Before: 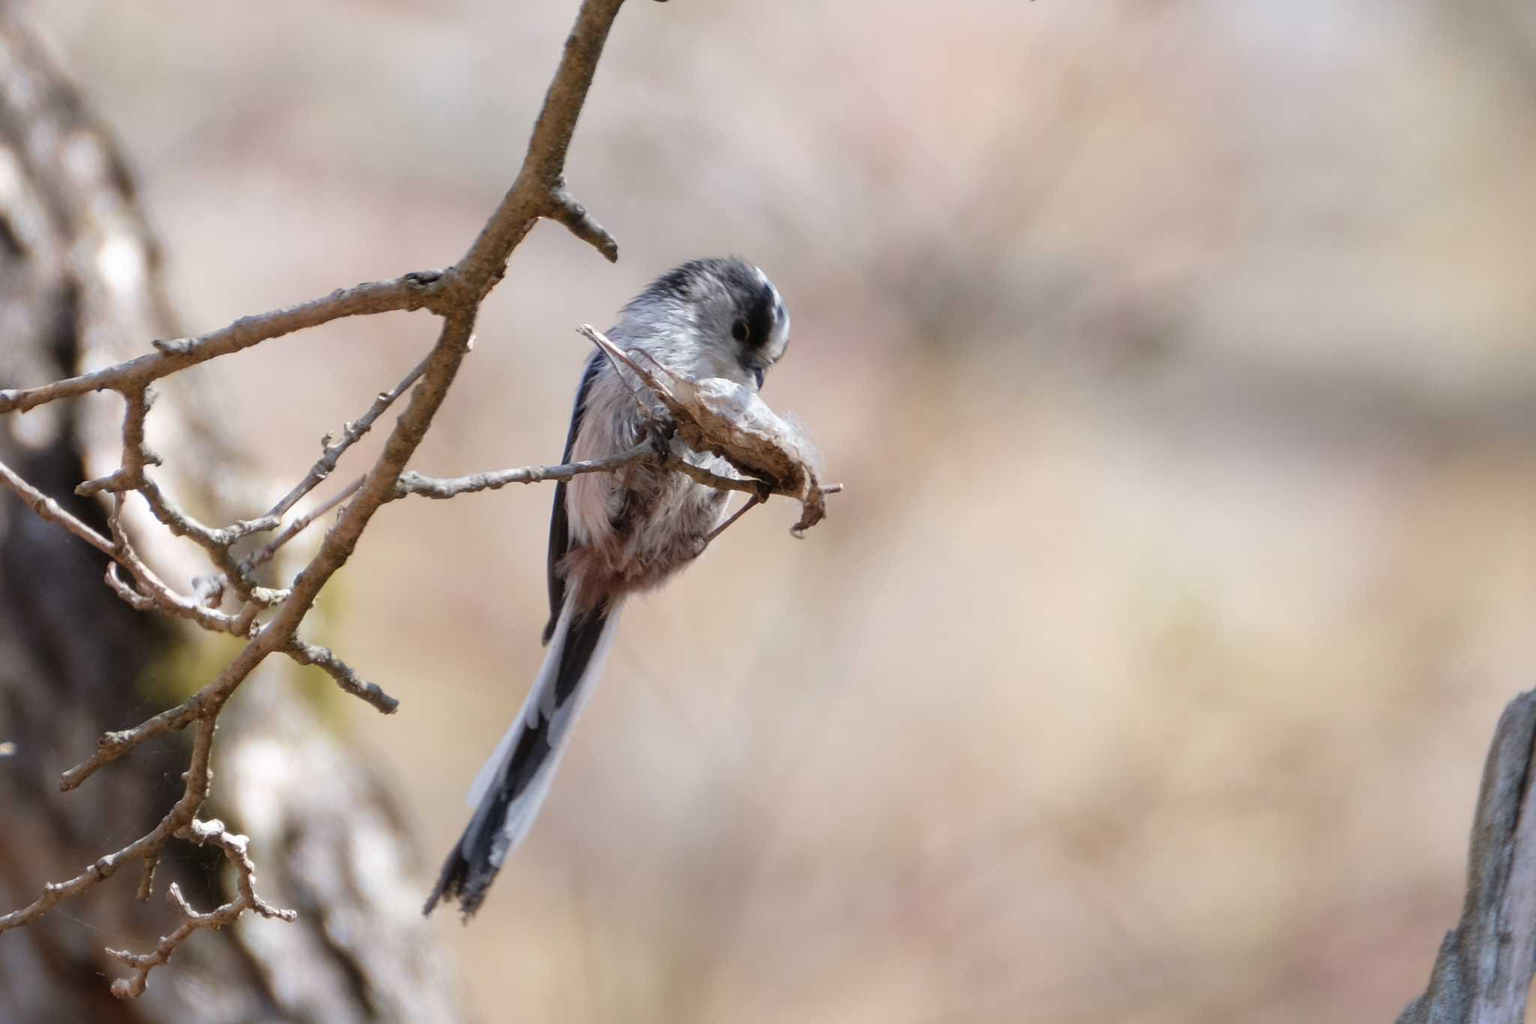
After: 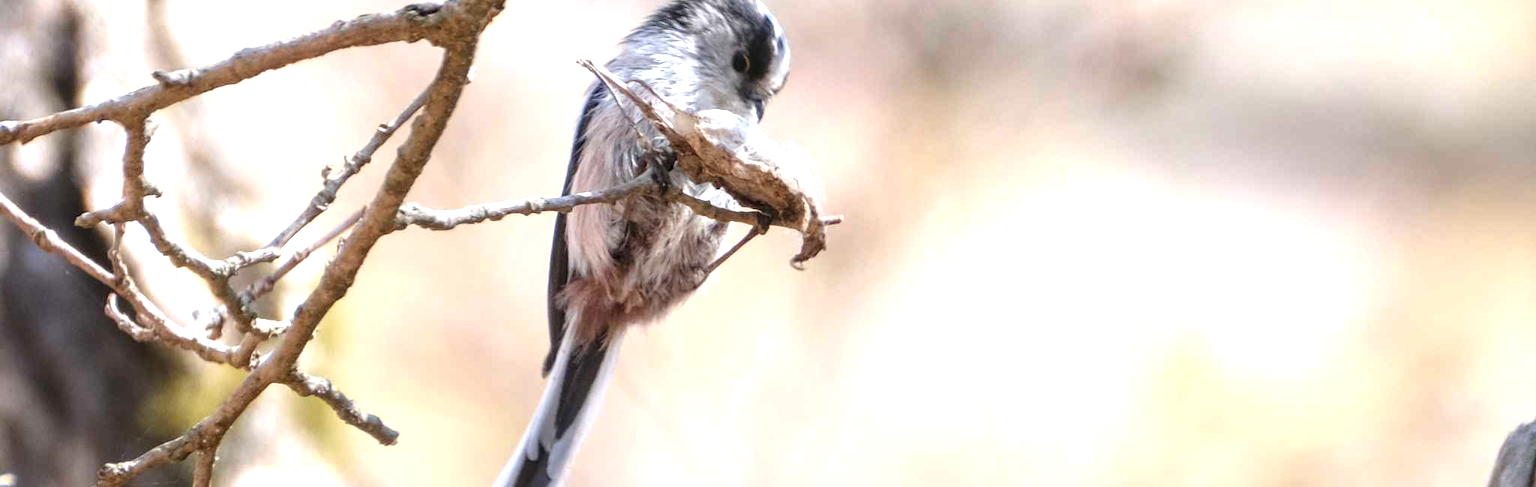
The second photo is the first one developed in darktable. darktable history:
local contrast: on, module defaults
crop and rotate: top 26.277%, bottom 26.04%
exposure: black level correction 0, exposure 0.95 EV, compensate highlight preservation false
